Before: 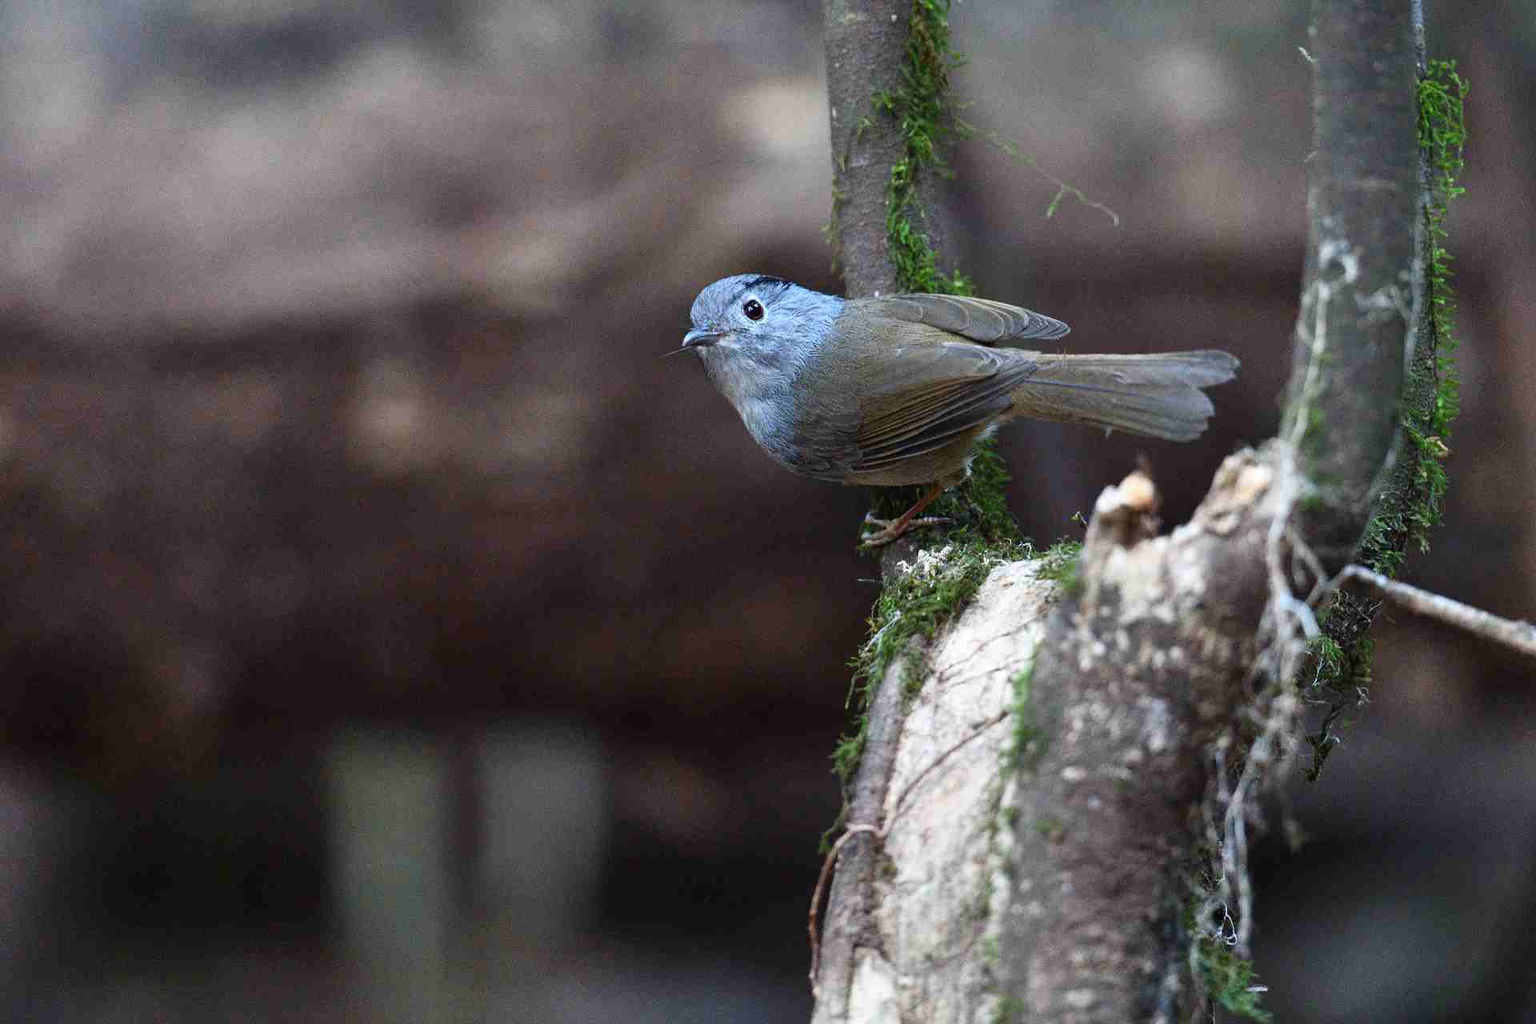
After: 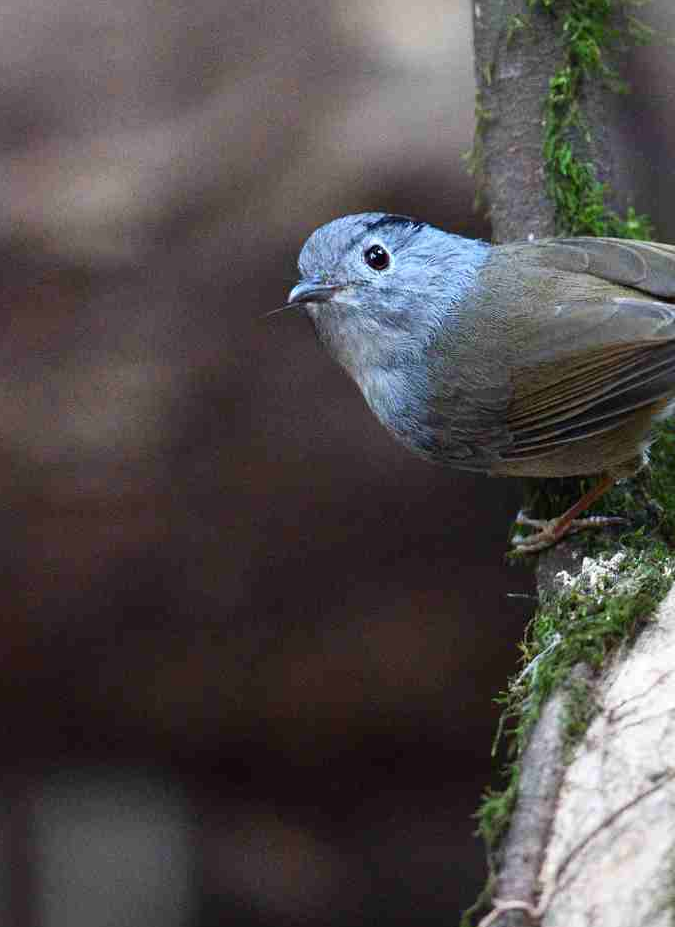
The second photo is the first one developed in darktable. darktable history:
crop and rotate: left 29.476%, top 10.214%, right 35.32%, bottom 17.333%
exposure: compensate highlight preservation false
